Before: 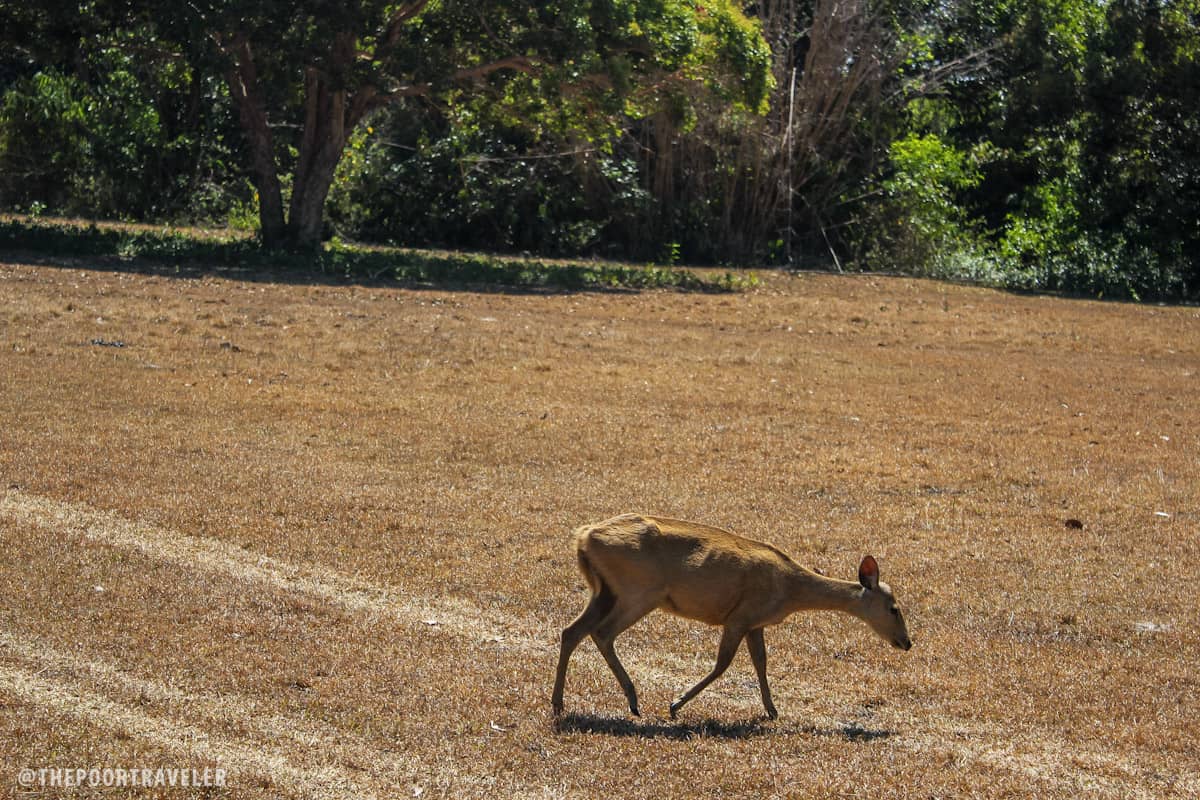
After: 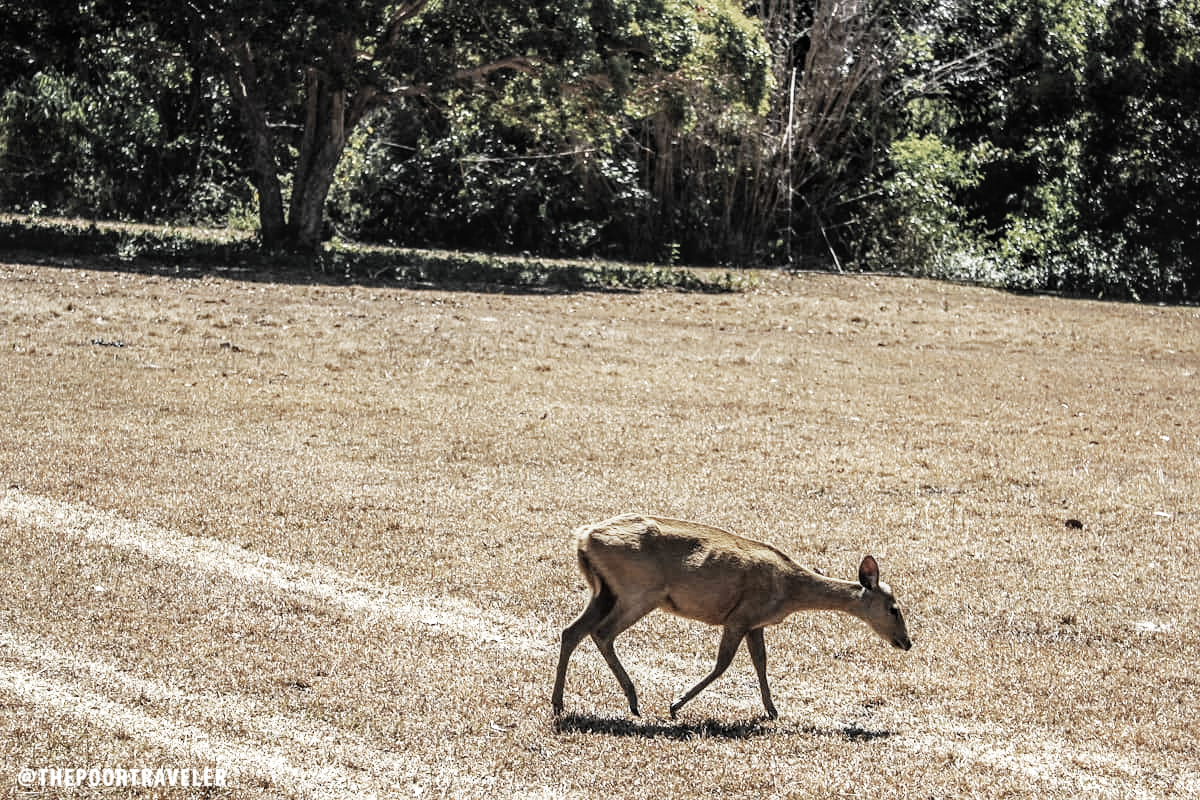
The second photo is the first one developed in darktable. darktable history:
local contrast: on, module defaults
sharpen: amount 0.2
base curve: curves: ch0 [(0, 0) (0.007, 0.004) (0.027, 0.03) (0.046, 0.07) (0.207, 0.54) (0.442, 0.872) (0.673, 0.972) (1, 1)], preserve colors none
color zones: curves: ch0 [(0, 0.613) (0.01, 0.613) (0.245, 0.448) (0.498, 0.529) (0.642, 0.665) (0.879, 0.777) (0.99, 0.613)]; ch1 [(0, 0.035) (0.121, 0.189) (0.259, 0.197) (0.415, 0.061) (0.589, 0.022) (0.732, 0.022) (0.857, 0.026) (0.991, 0.053)]
